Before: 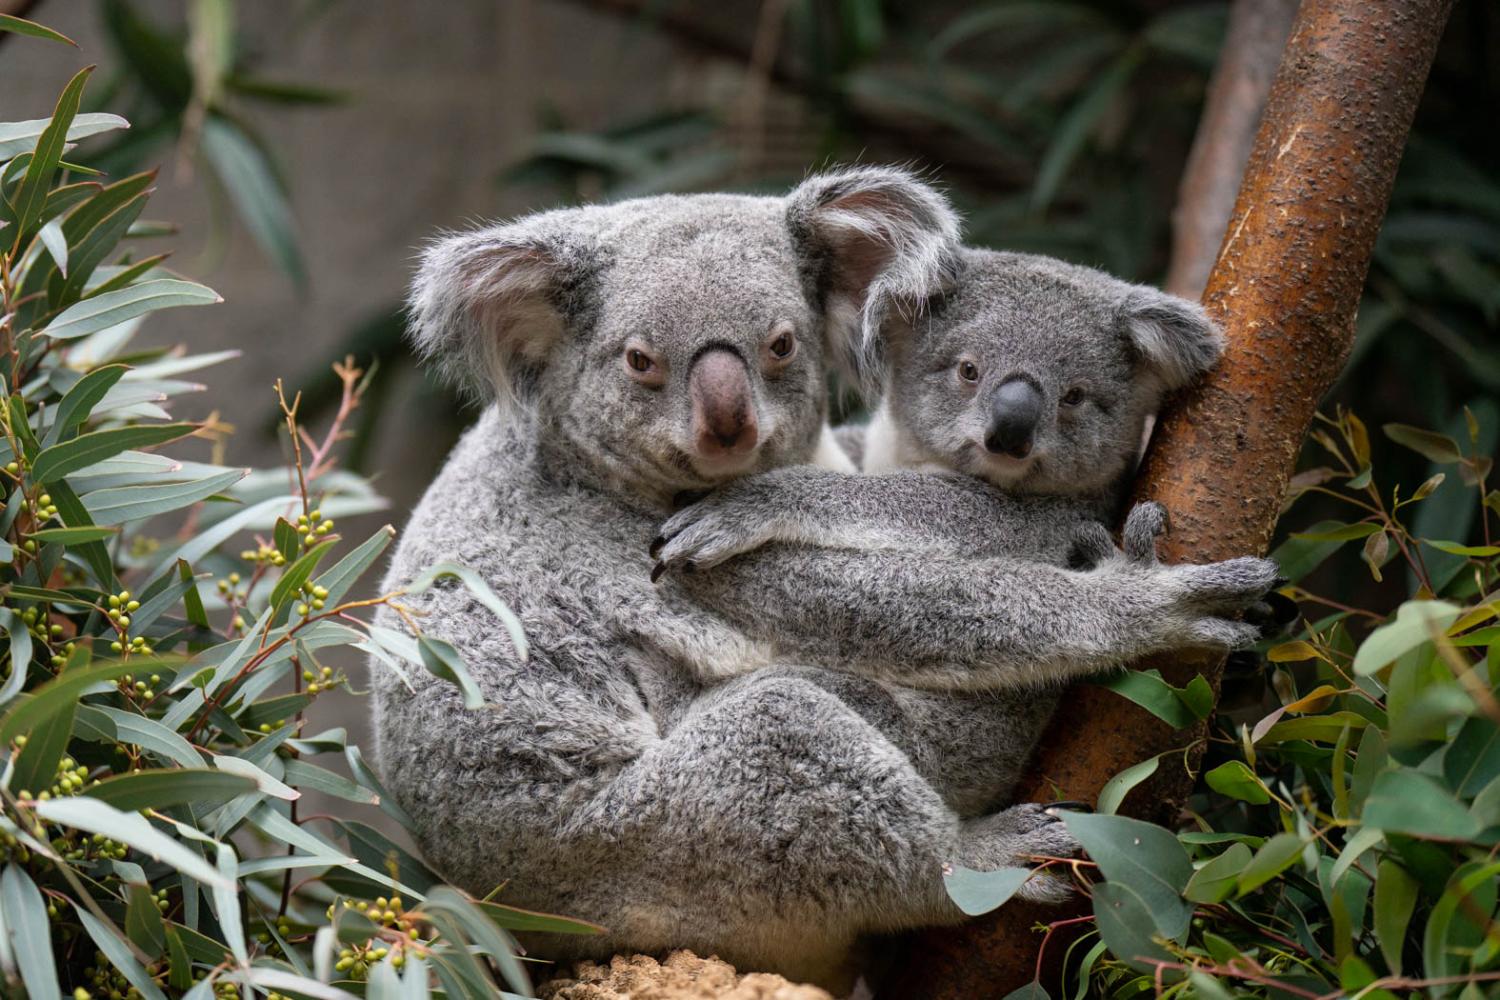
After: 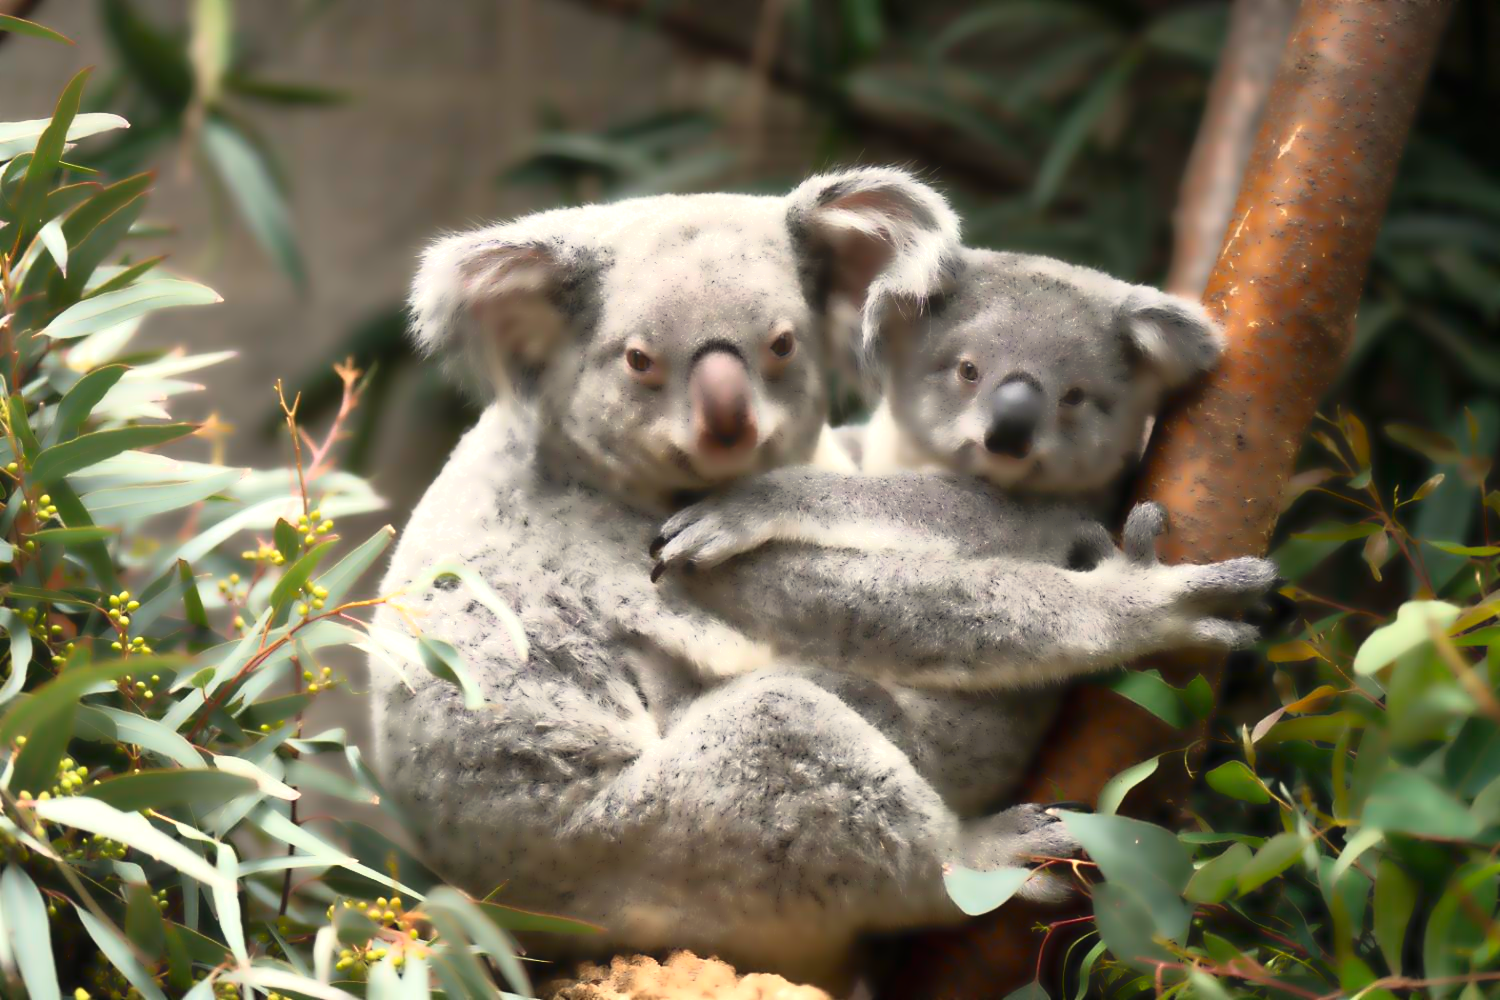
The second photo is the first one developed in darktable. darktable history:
base curve: curves: ch0 [(0, 0) (0.257, 0.25) (0.482, 0.586) (0.757, 0.871) (1, 1)]
white balance: red 1.029, blue 0.92
exposure: black level correction 0, exposure 0.68 EV, compensate exposure bias true, compensate highlight preservation false
lowpass: radius 4, soften with bilateral filter, unbound 0
